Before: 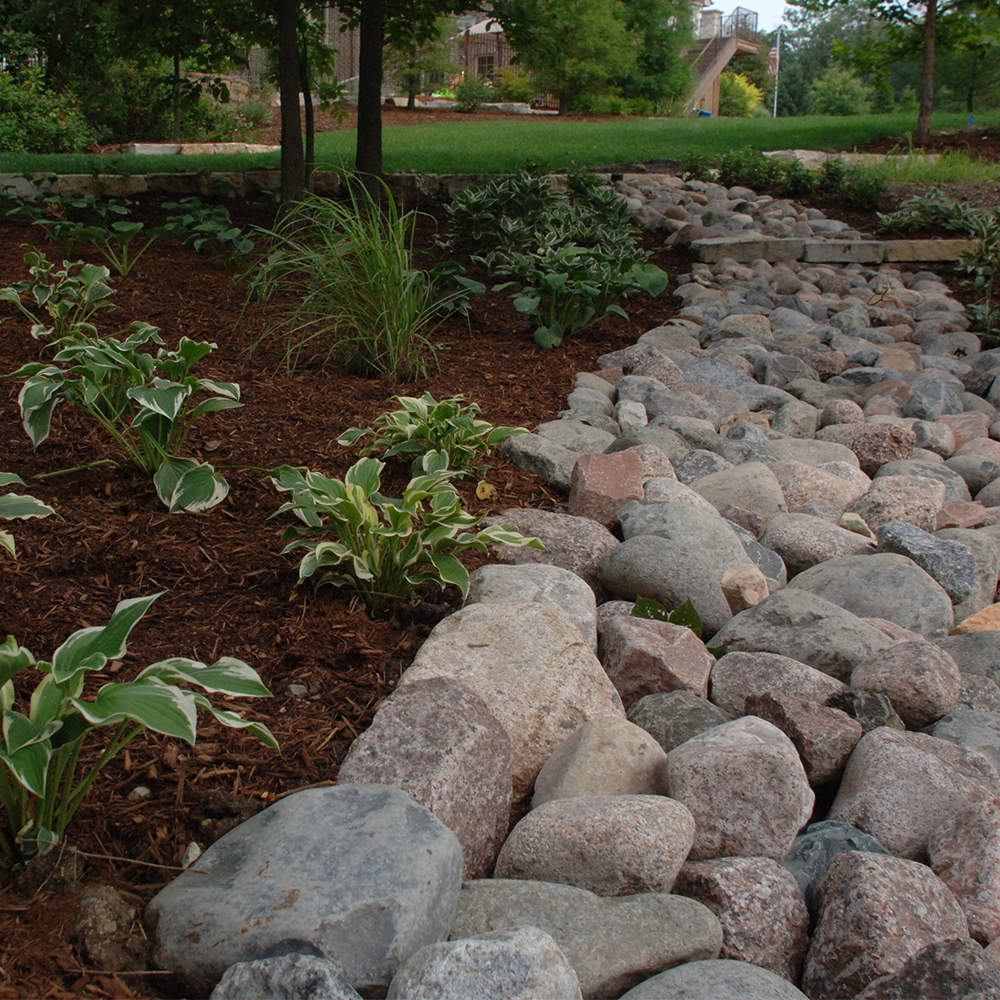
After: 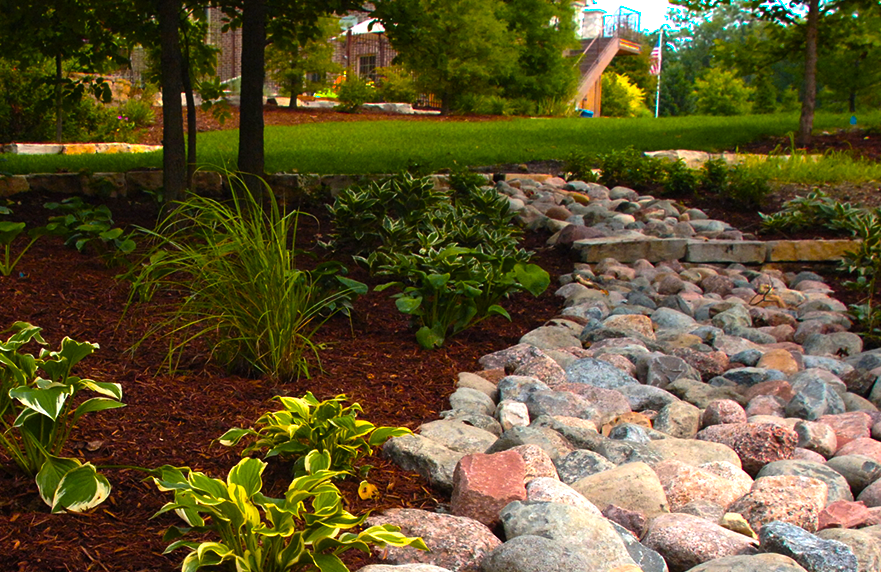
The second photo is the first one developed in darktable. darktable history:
color balance rgb: linear chroma grading › highlights 100%, linear chroma grading › global chroma 23.41%, perceptual saturation grading › global saturation 35.38%, hue shift -10.68°, perceptual brilliance grading › highlights 47.25%, perceptual brilliance grading › mid-tones 22.2%, perceptual brilliance grading › shadows -5.93%
crop and rotate: left 11.812%, bottom 42.776%
